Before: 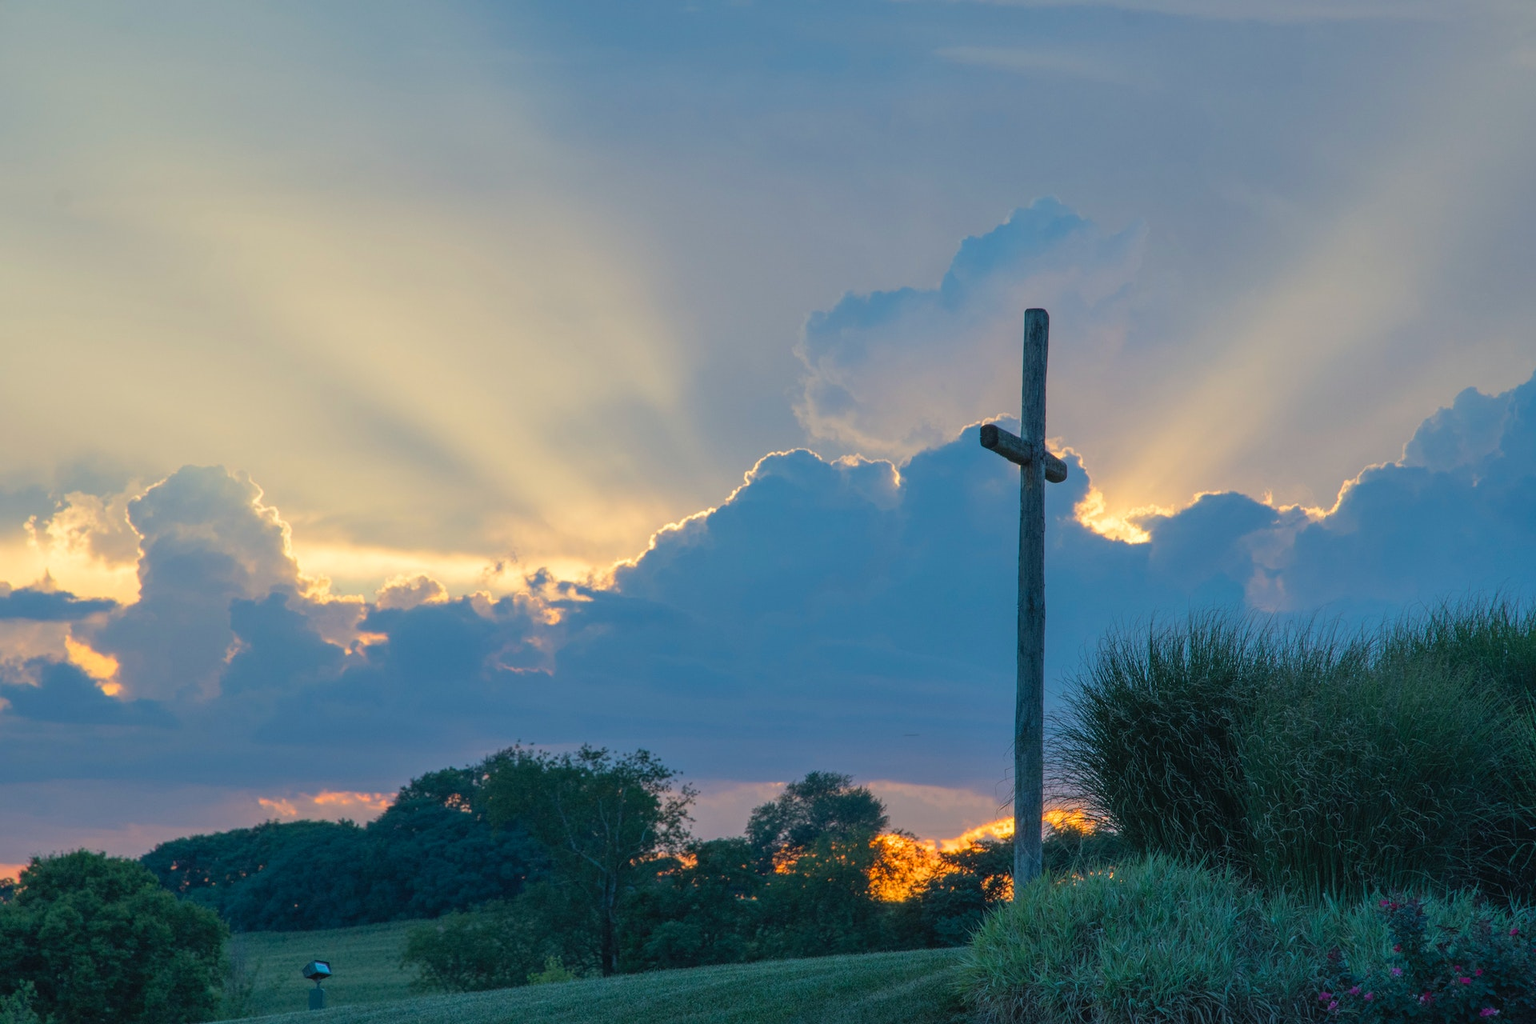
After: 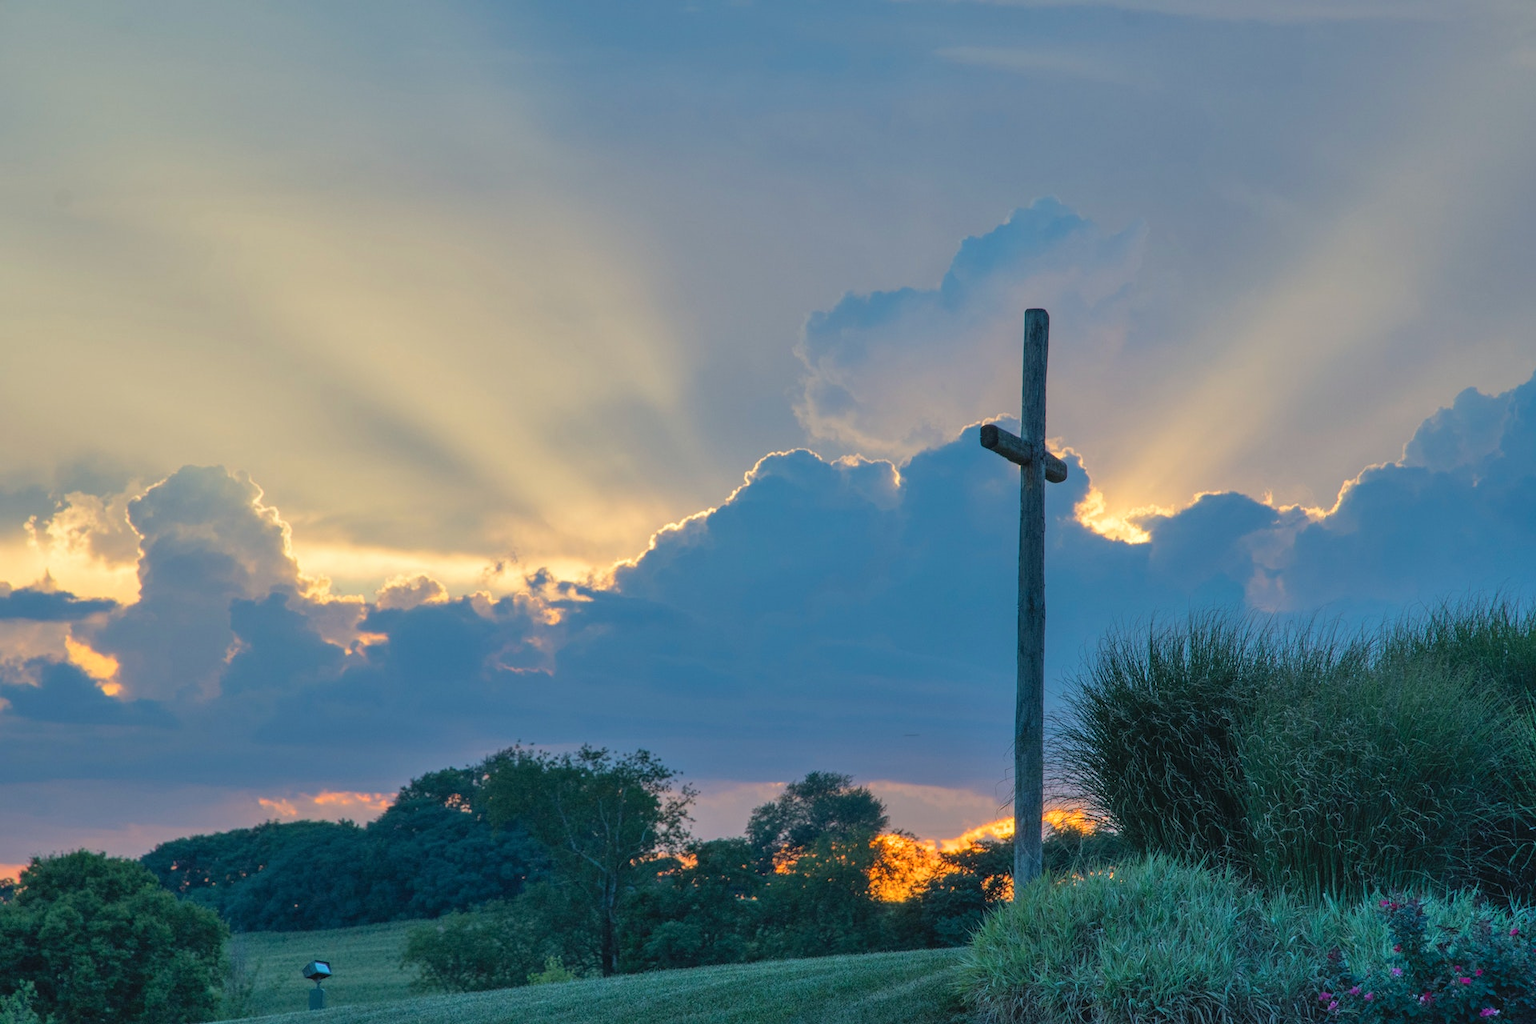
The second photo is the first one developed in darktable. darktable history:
tone equalizer: on, module defaults
shadows and highlights: shadows 48.29, highlights -41.45, soften with gaussian
